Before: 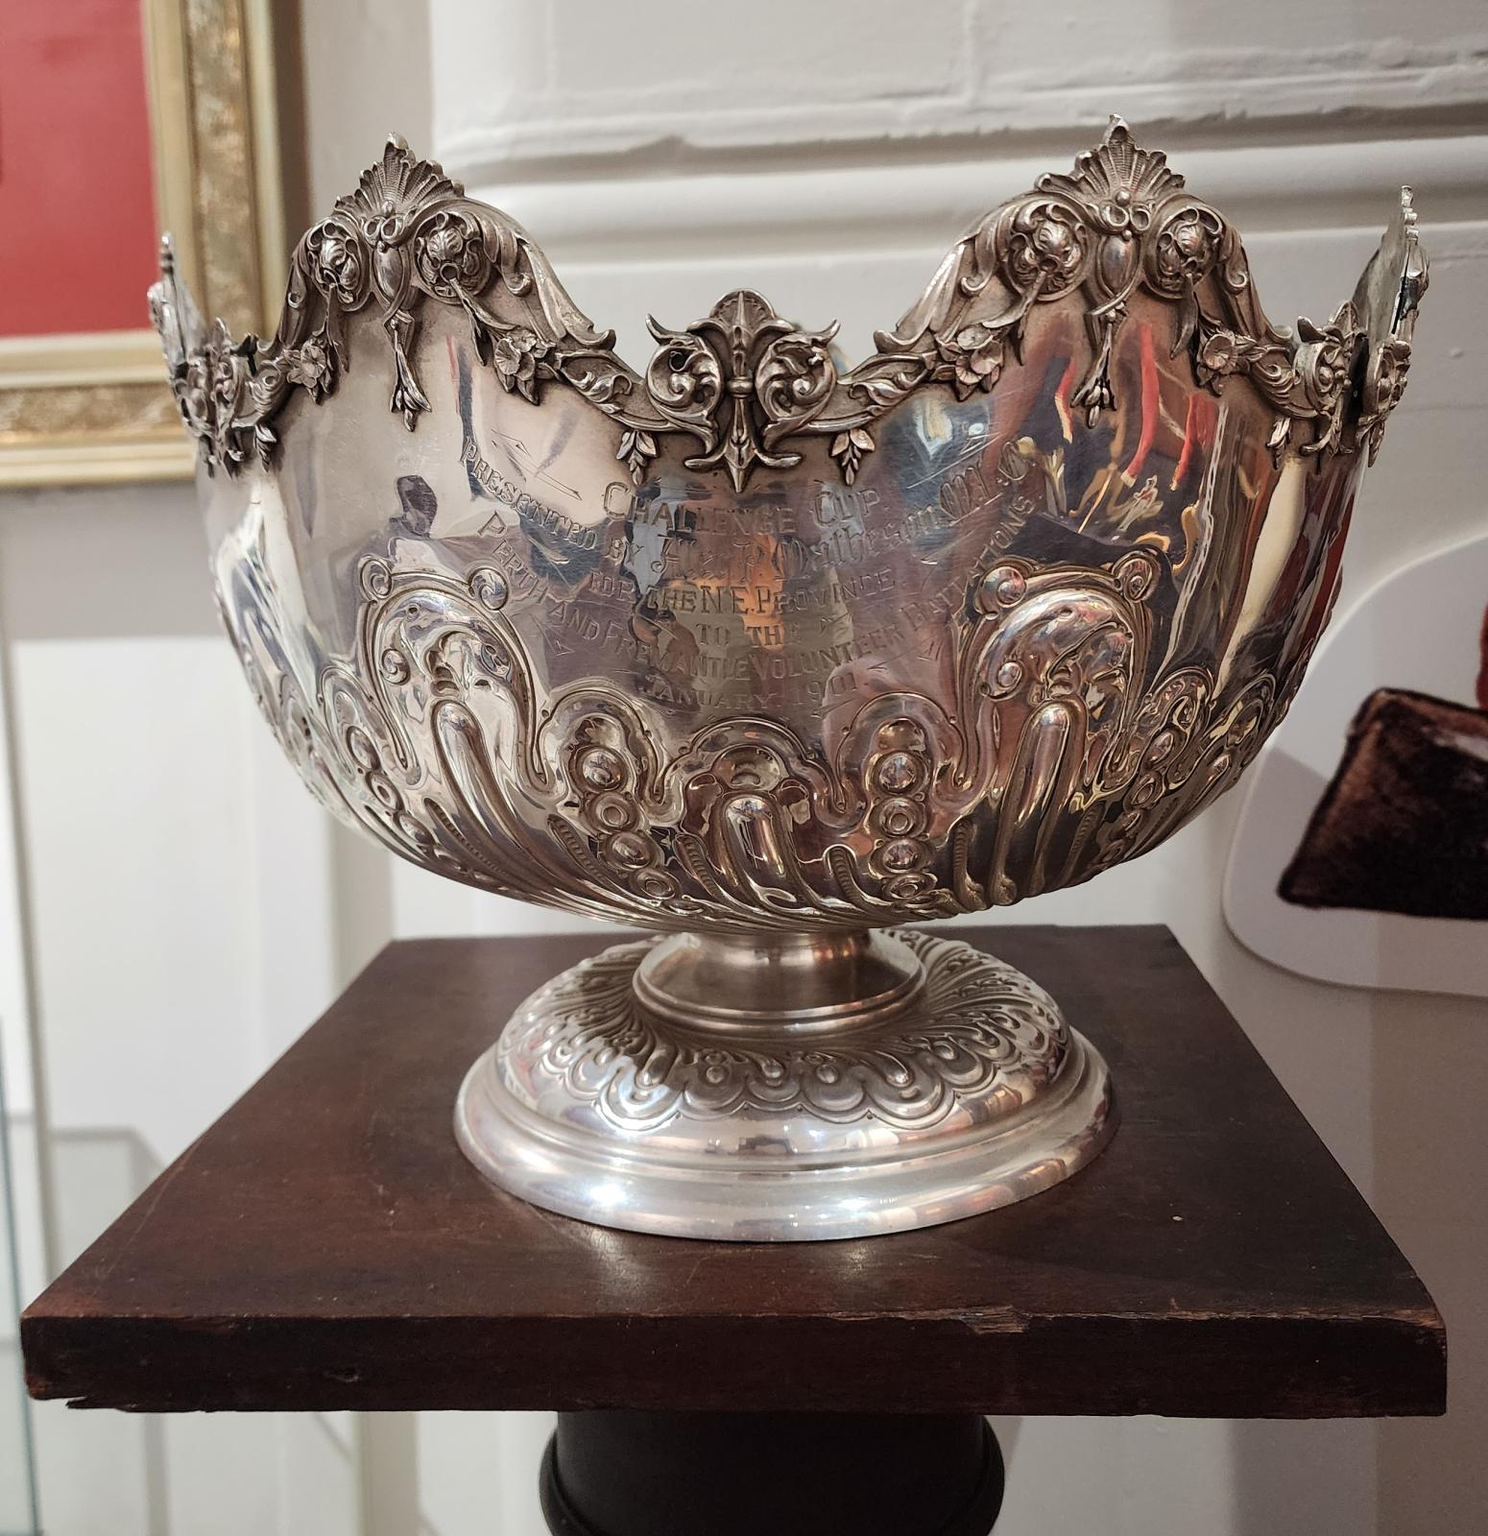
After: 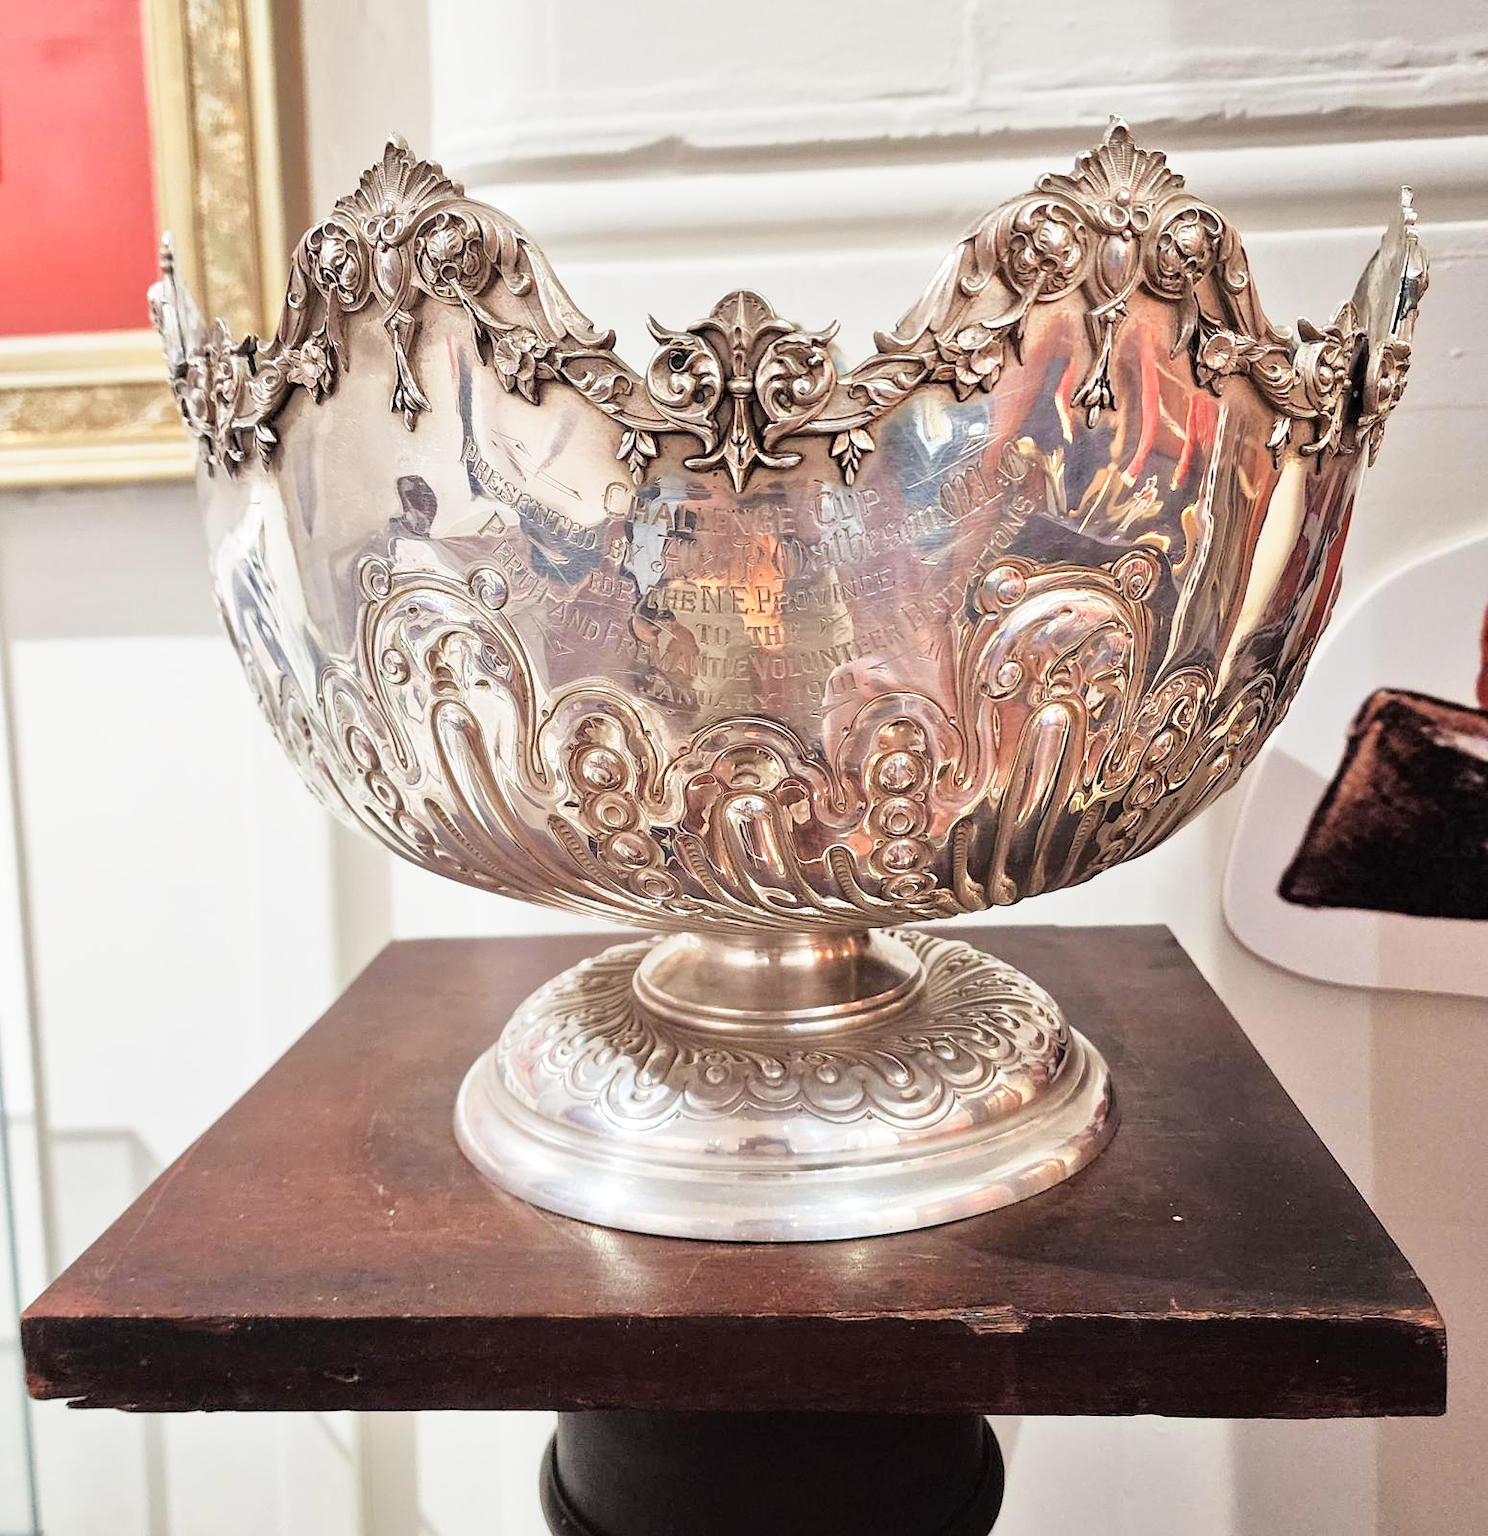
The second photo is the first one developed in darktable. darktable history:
base curve: curves: ch0 [(0, 0) (0.579, 0.807) (1, 1)], preserve colors none
tone equalizer: -7 EV 0.148 EV, -6 EV 0.566 EV, -5 EV 1.17 EV, -4 EV 1.3 EV, -3 EV 1.17 EV, -2 EV 0.6 EV, -1 EV 0.153 EV, mask exposure compensation -0.497 EV
